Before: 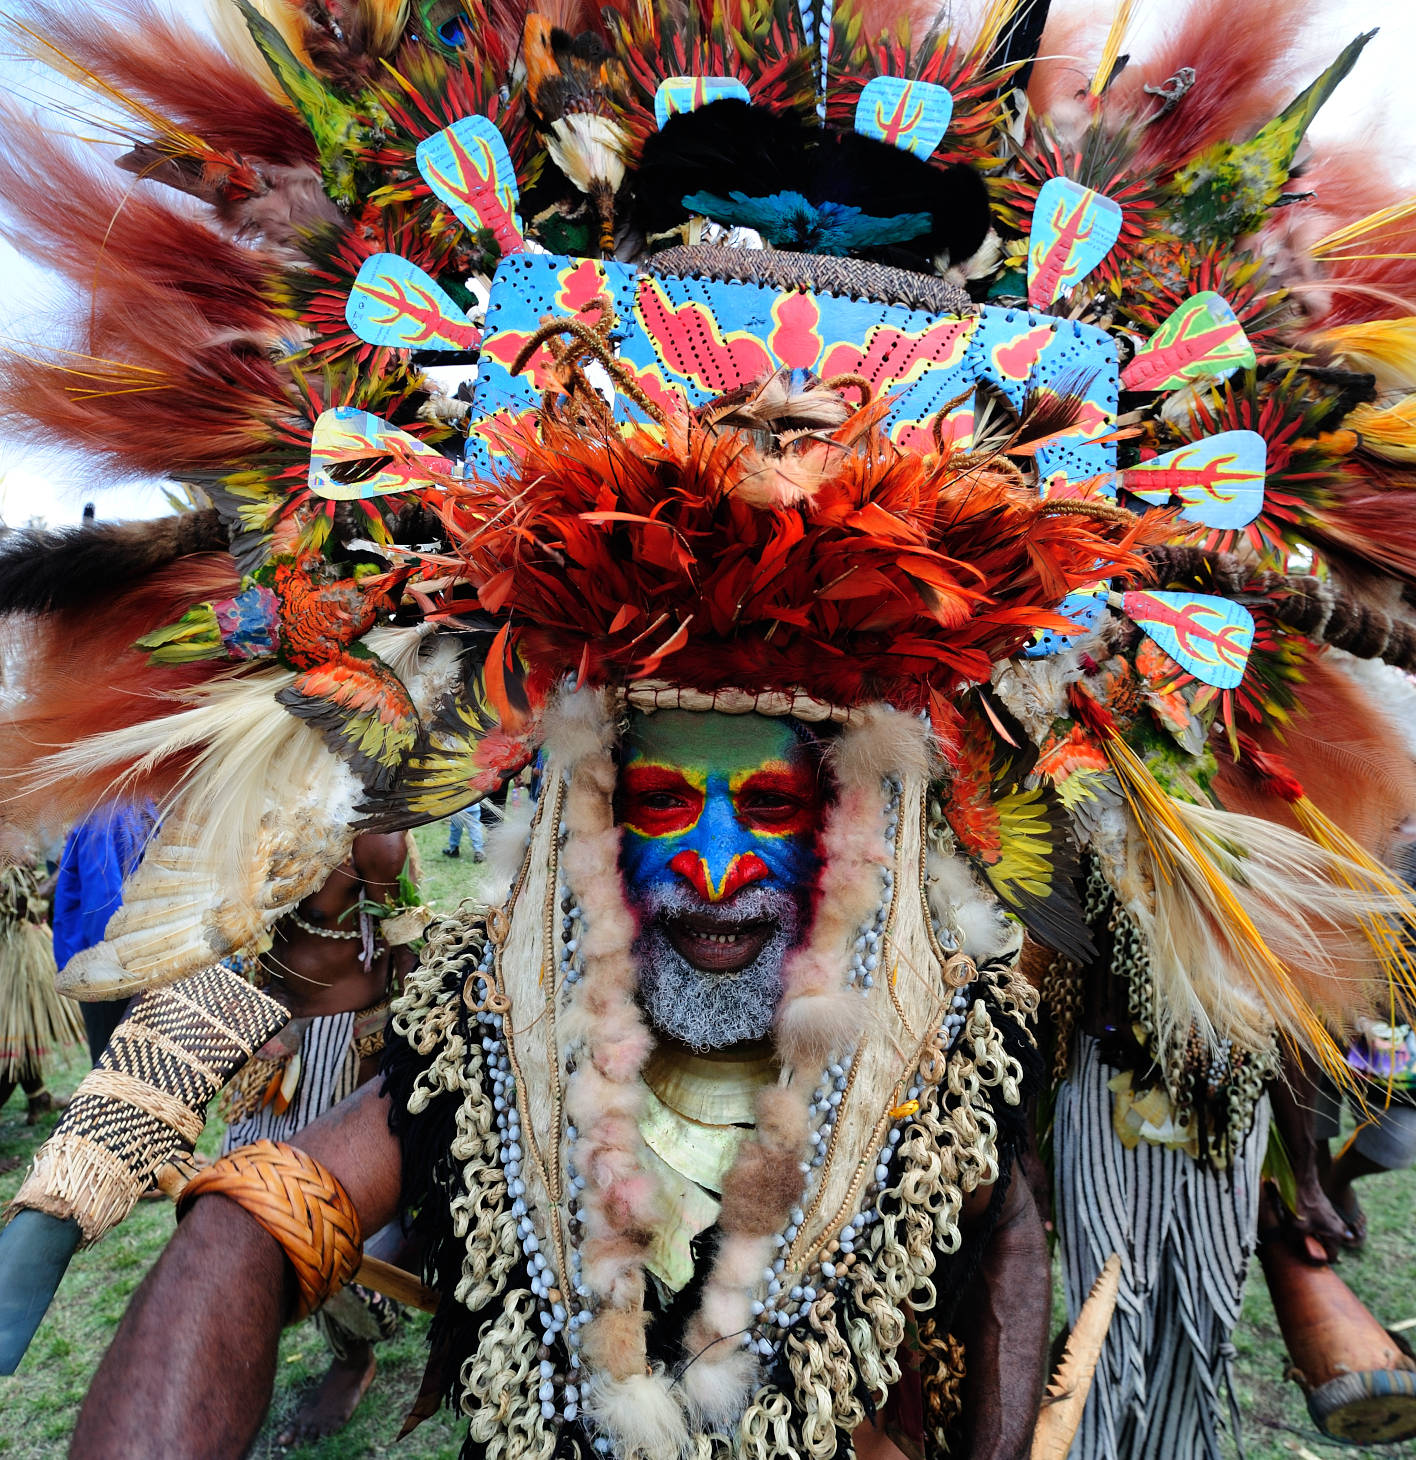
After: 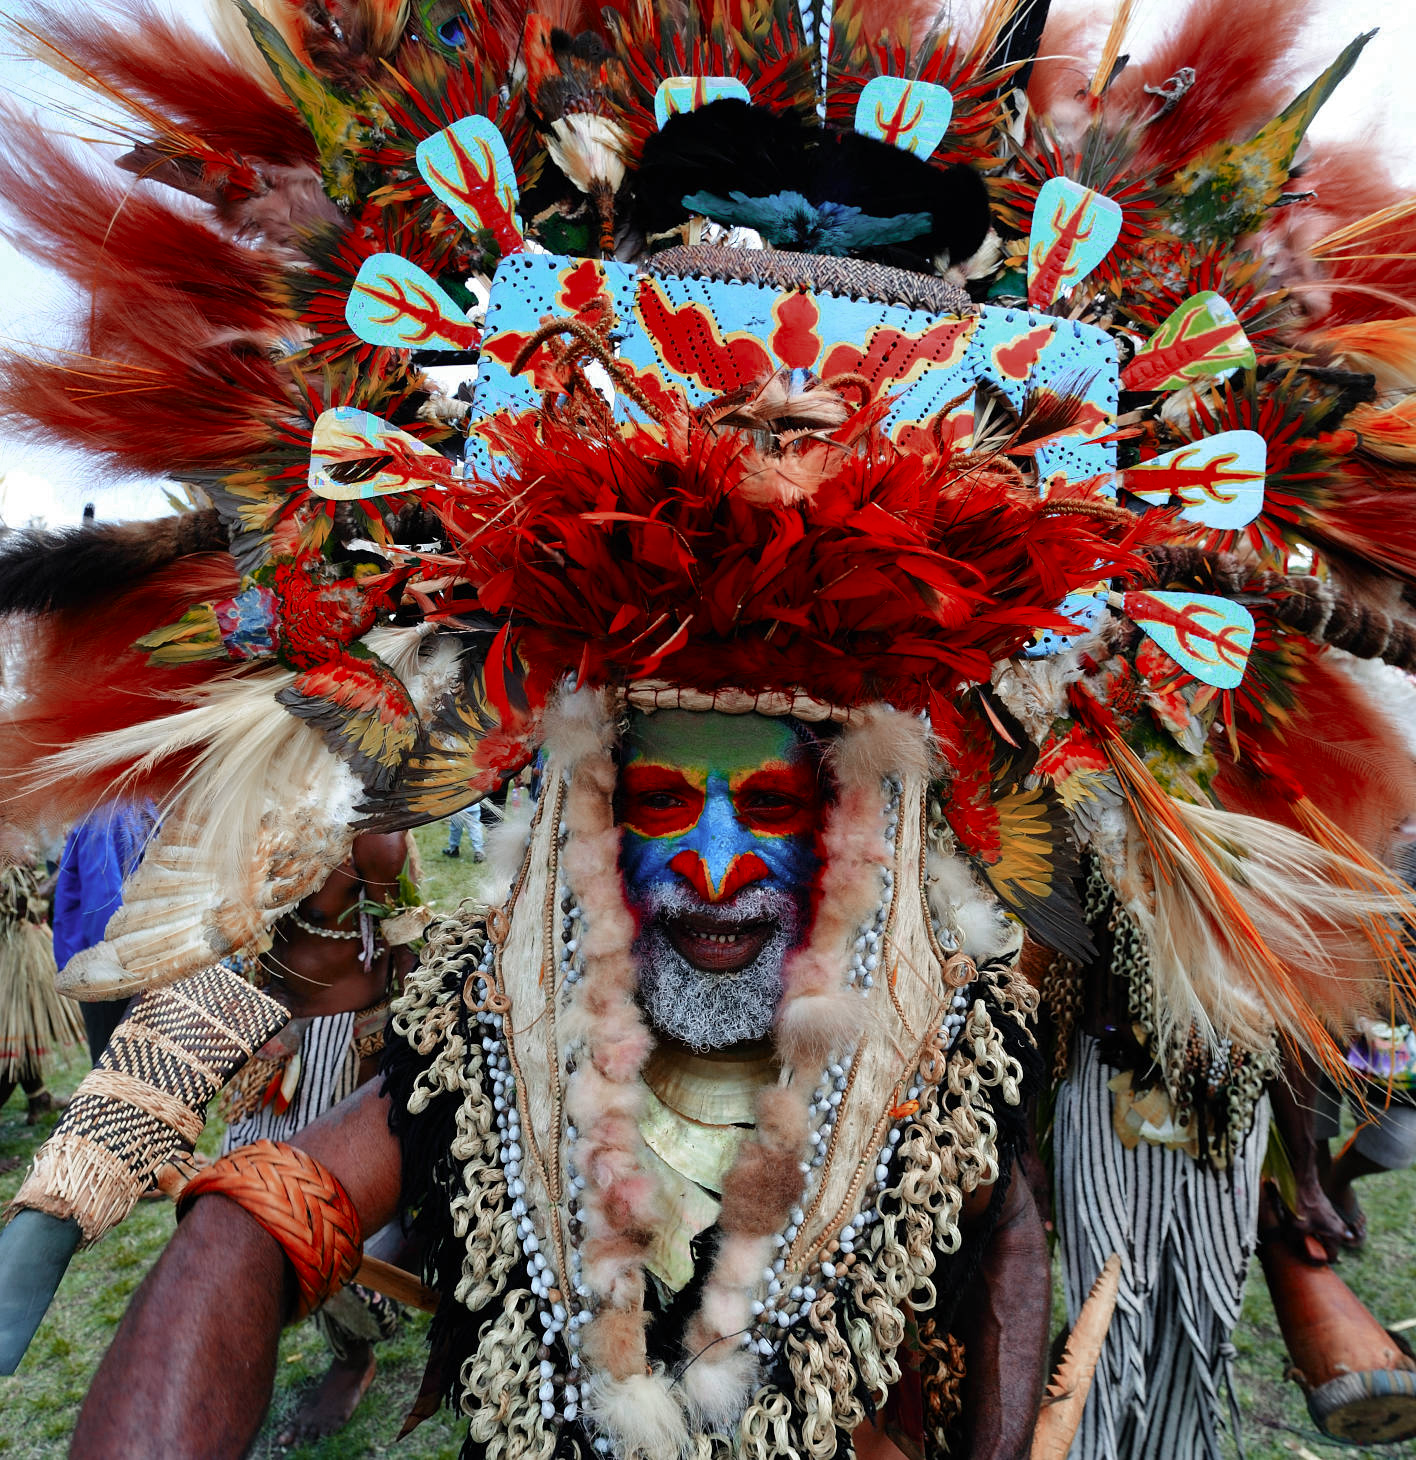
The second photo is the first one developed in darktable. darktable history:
color zones: curves: ch0 [(0, 0.299) (0.25, 0.383) (0.456, 0.352) (0.736, 0.571)]; ch1 [(0, 0.63) (0.151, 0.568) (0.254, 0.416) (0.47, 0.558) (0.732, 0.37) (0.909, 0.492)]; ch2 [(0.004, 0.604) (0.158, 0.443) (0.257, 0.403) (0.761, 0.468)]
